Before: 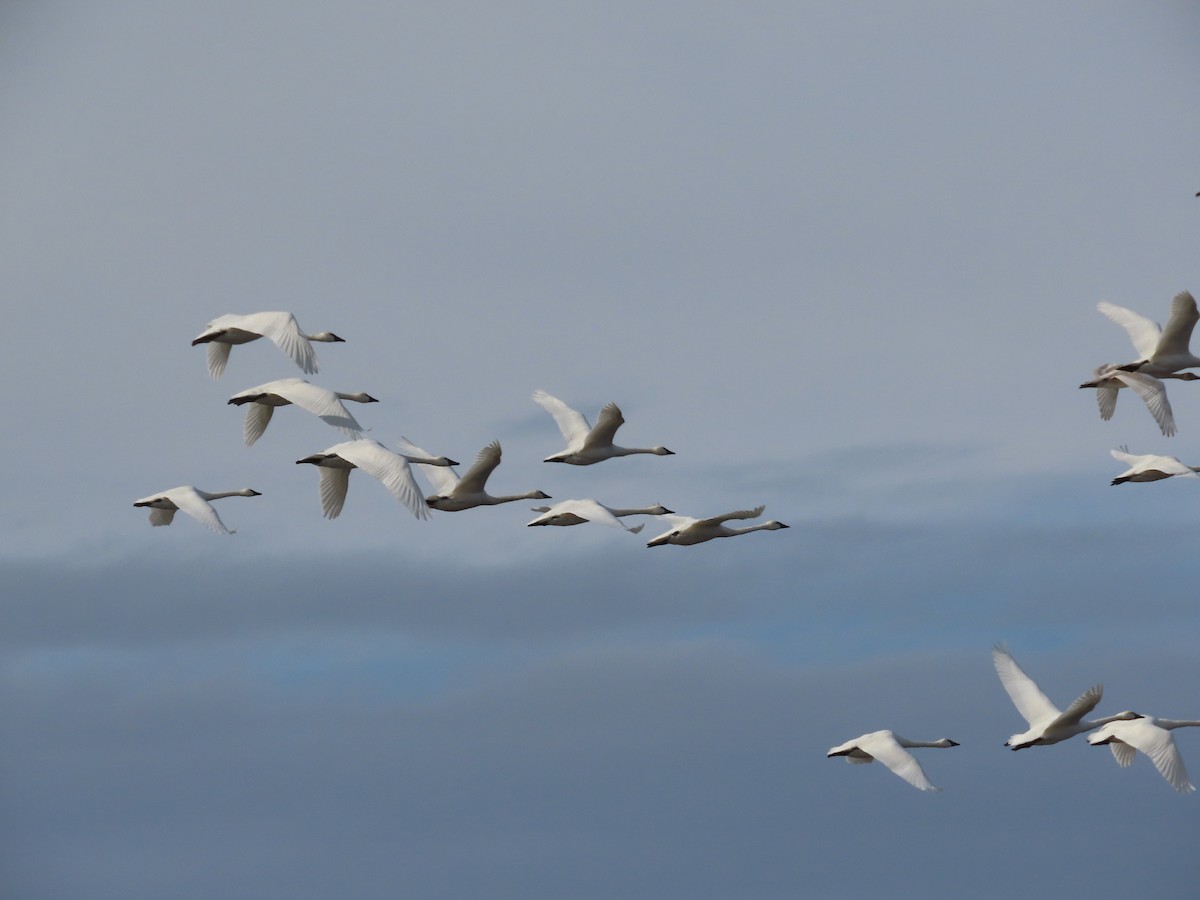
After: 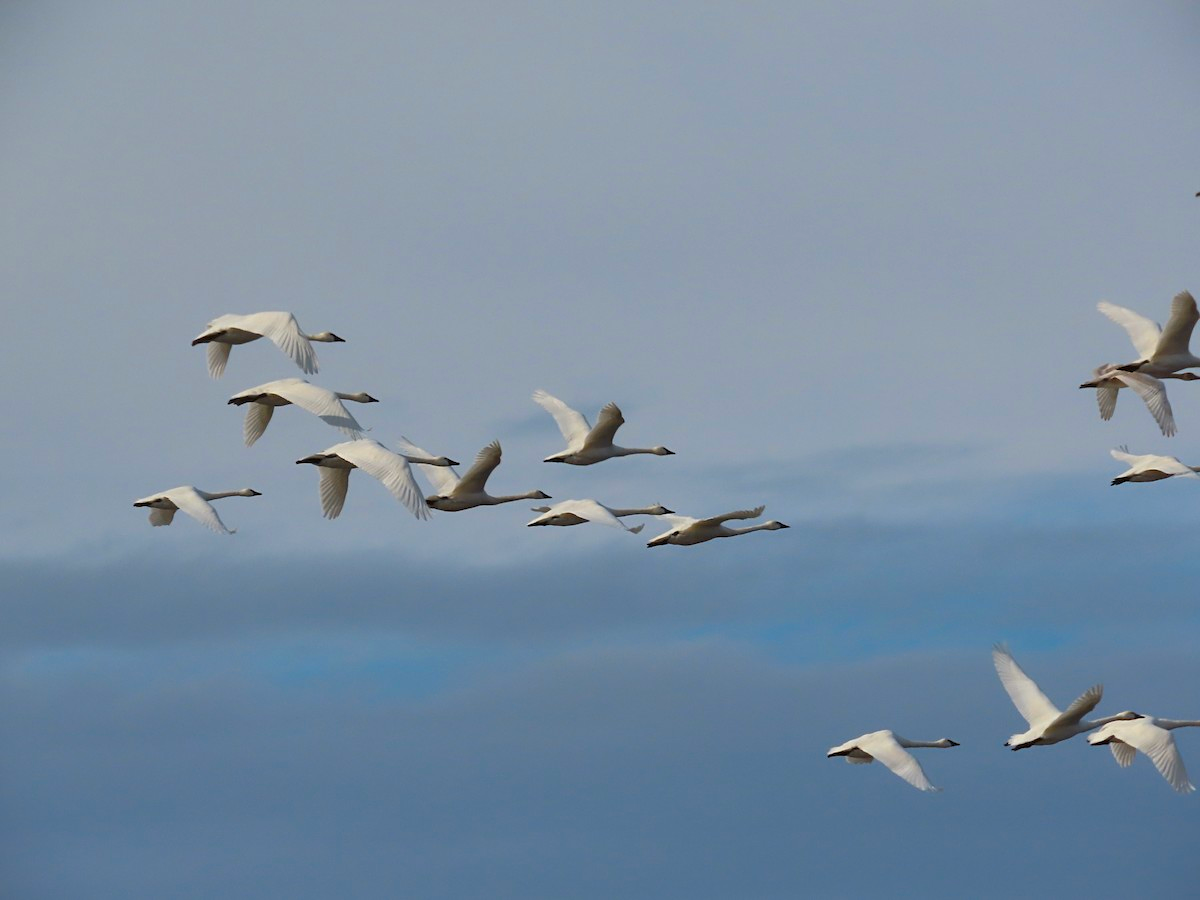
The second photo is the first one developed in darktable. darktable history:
color zones: curves: ch1 [(0.263, 0.53) (0.376, 0.287) (0.487, 0.512) (0.748, 0.547) (1, 0.513)]; ch2 [(0.262, 0.45) (0.751, 0.477)]
color correction: highlights b* 2.91
sharpen: amount 0.204
color balance rgb: perceptual saturation grading › global saturation 29.443%, global vibrance 20%
